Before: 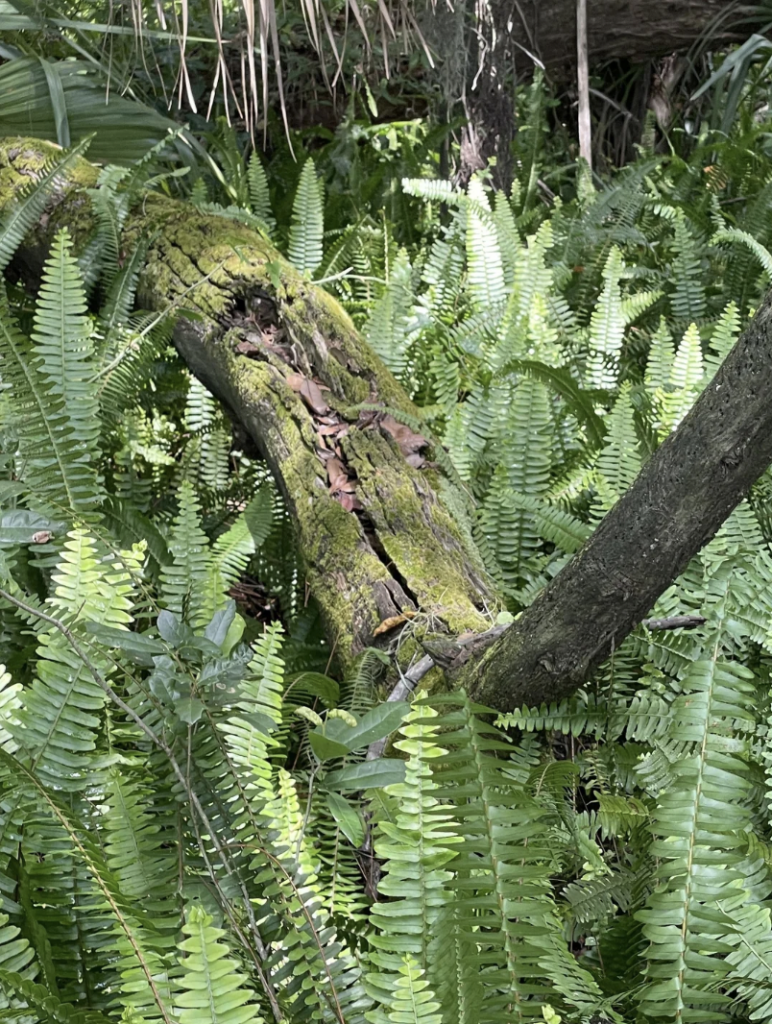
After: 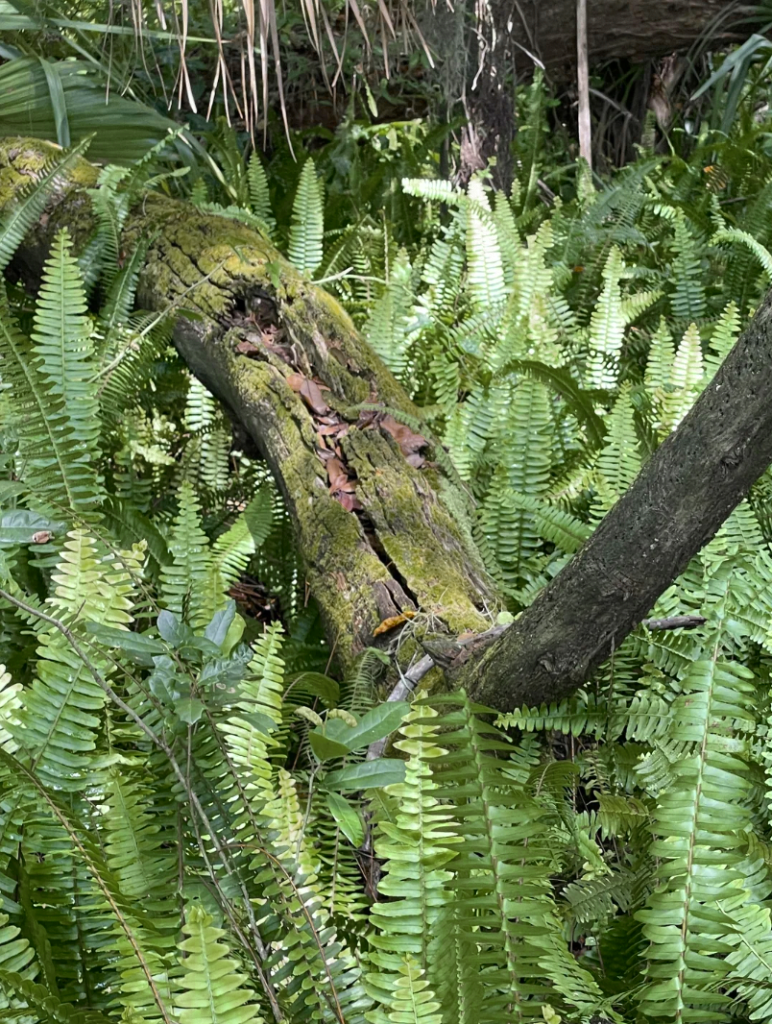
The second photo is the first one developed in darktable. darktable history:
color balance rgb: perceptual saturation grading › global saturation 25%, global vibrance 20%
color zones: curves: ch0 [(0.11, 0.396) (0.195, 0.36) (0.25, 0.5) (0.303, 0.412) (0.357, 0.544) (0.75, 0.5) (0.967, 0.328)]; ch1 [(0, 0.468) (0.112, 0.512) (0.202, 0.6) (0.25, 0.5) (0.307, 0.352) (0.357, 0.544) (0.75, 0.5) (0.963, 0.524)]
